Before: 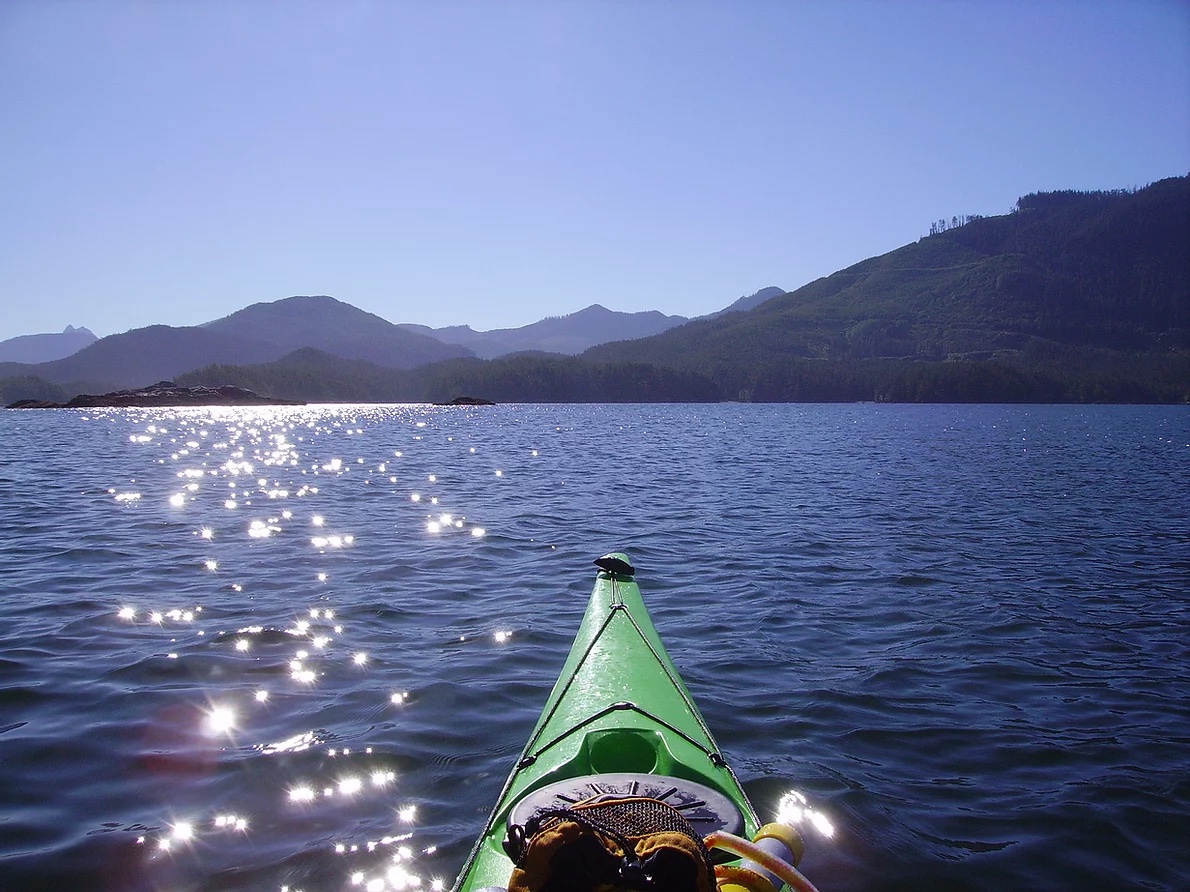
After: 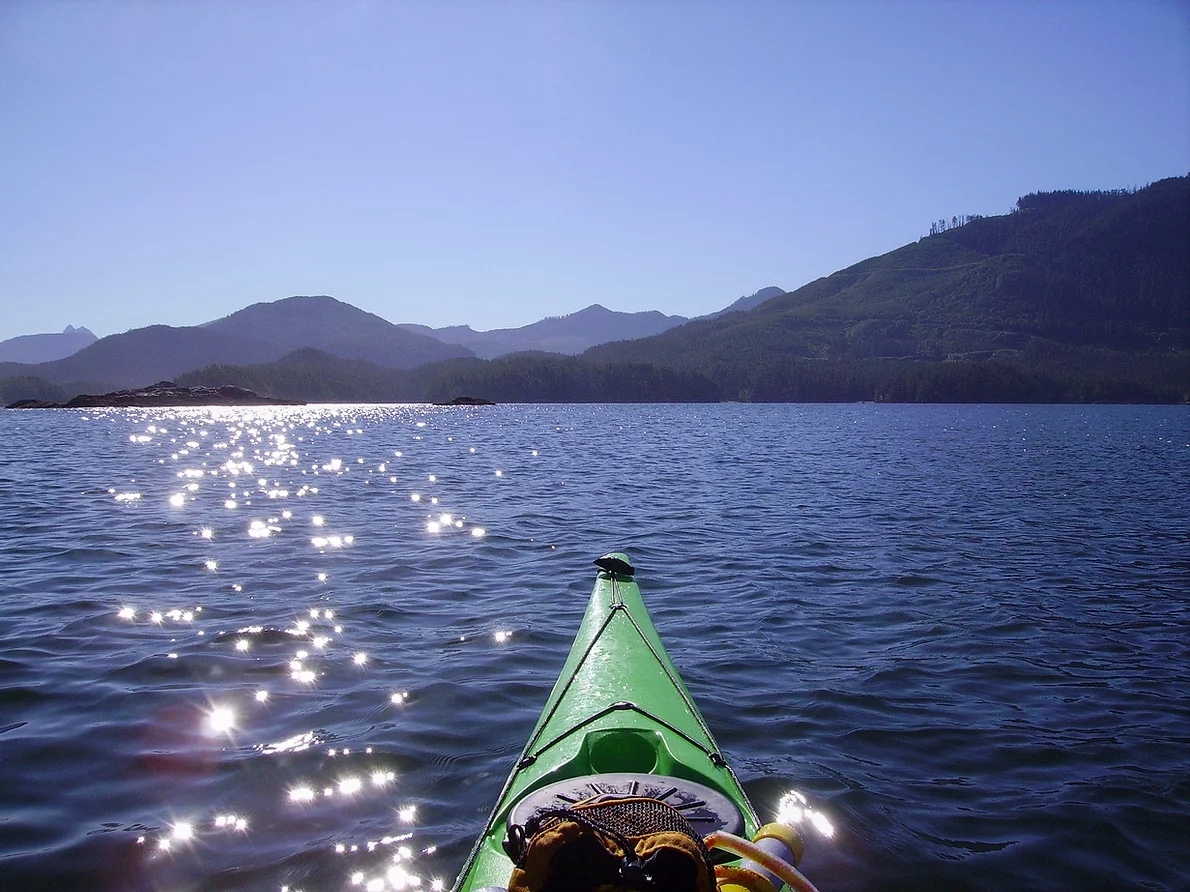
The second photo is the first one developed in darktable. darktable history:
local contrast: highlights 61%, shadows 106%, detail 107%, midtone range 0.529
white balance: emerald 1
